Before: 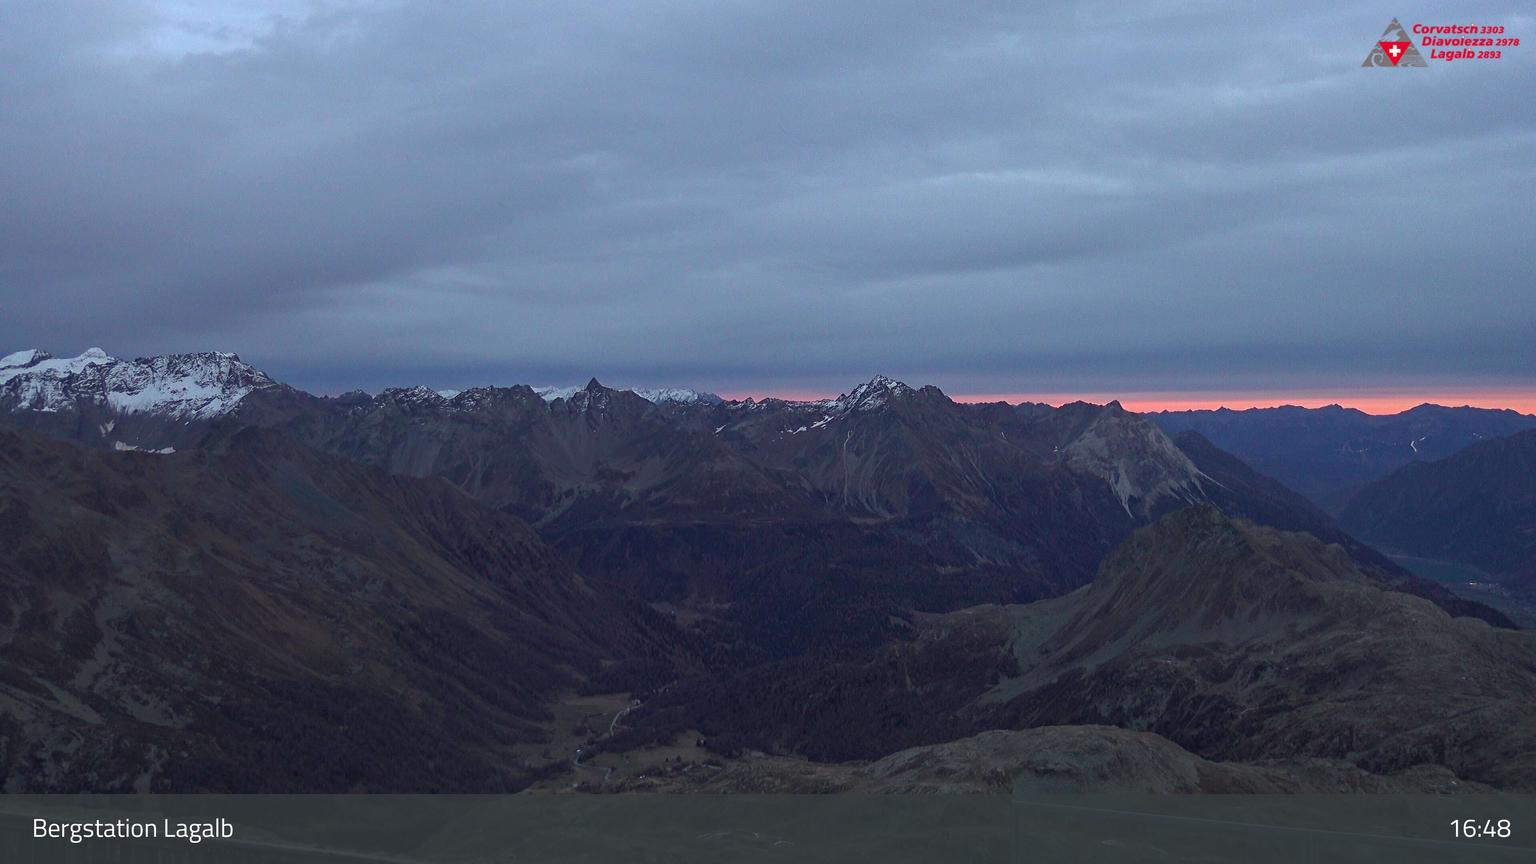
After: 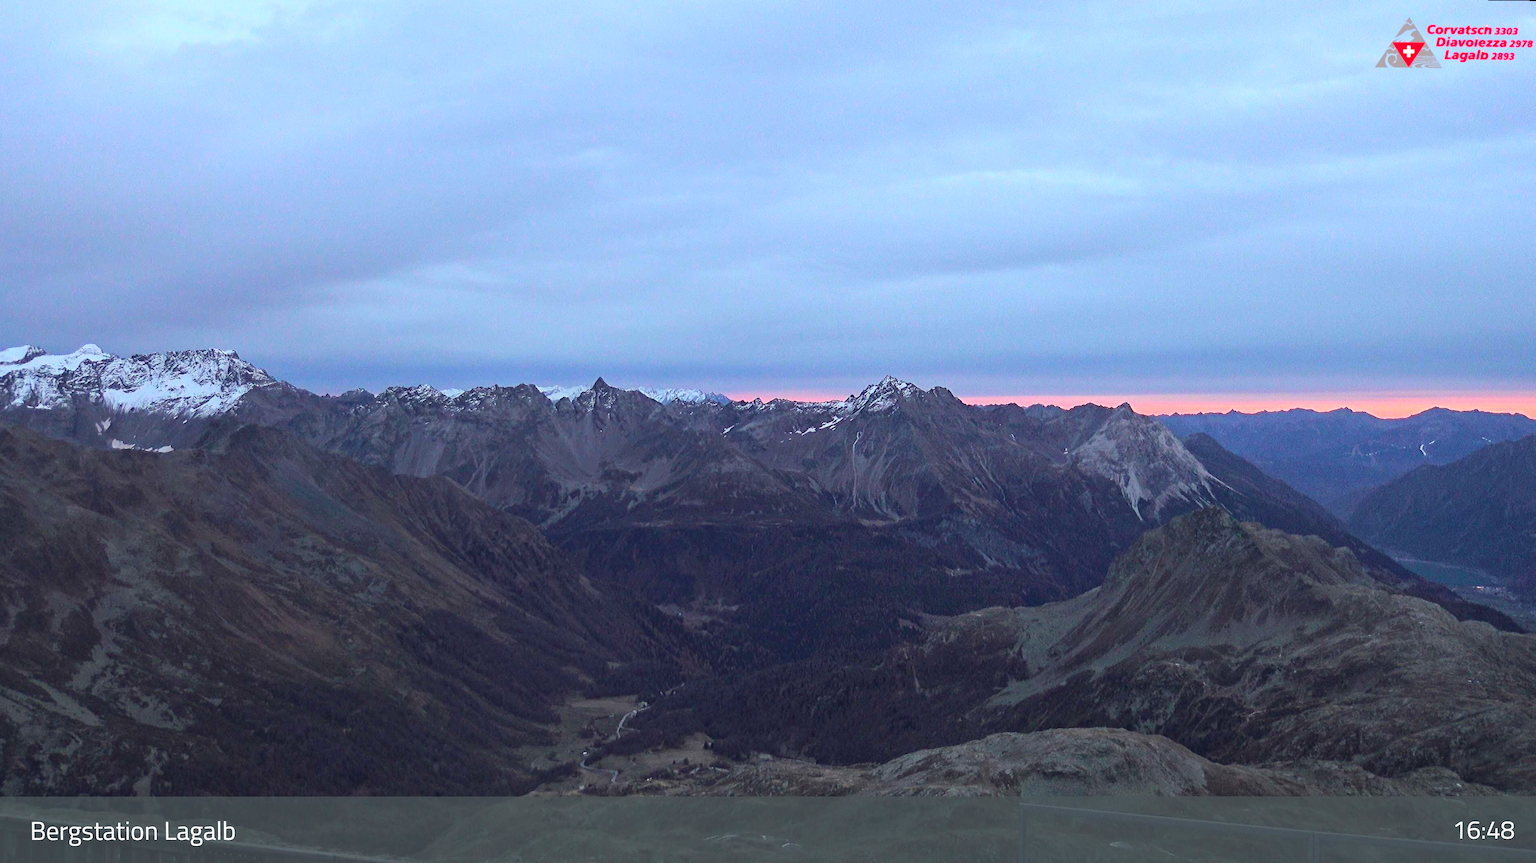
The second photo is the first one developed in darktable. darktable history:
rotate and perspective: rotation 0.174°, lens shift (vertical) 0.013, lens shift (horizontal) 0.019, shear 0.001, automatic cropping original format, crop left 0.007, crop right 0.991, crop top 0.016, crop bottom 0.997
base curve: curves: ch0 [(0, 0) (0.028, 0.03) (0.121, 0.232) (0.46, 0.748) (0.859, 0.968) (1, 1)]
contrast brightness saturation: brightness 0.09, saturation 0.19
